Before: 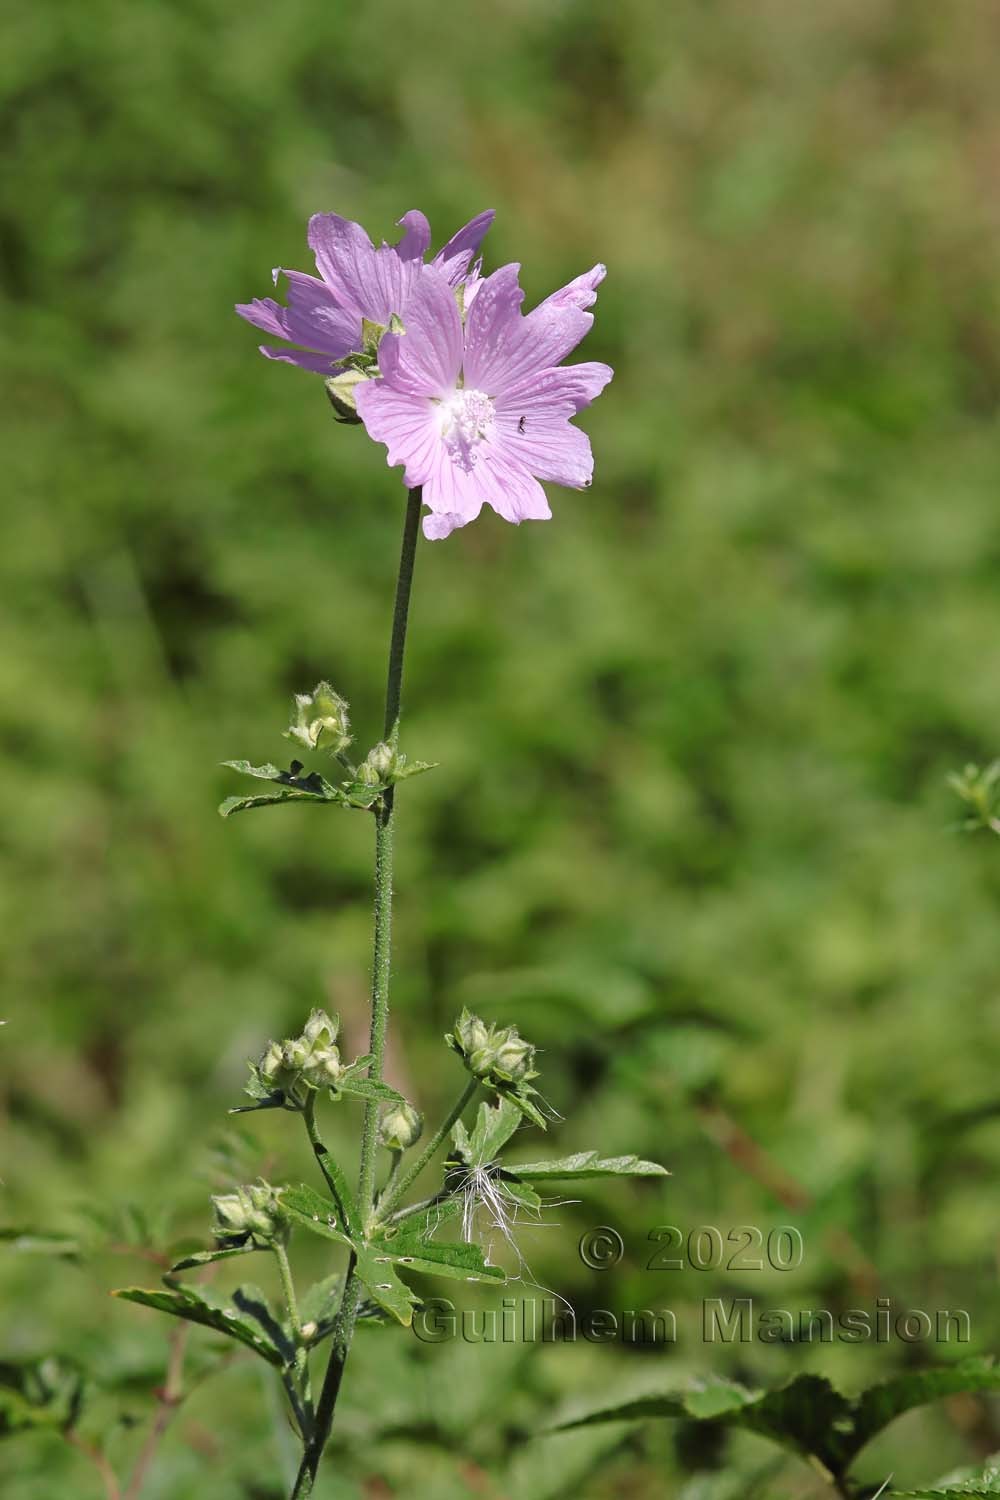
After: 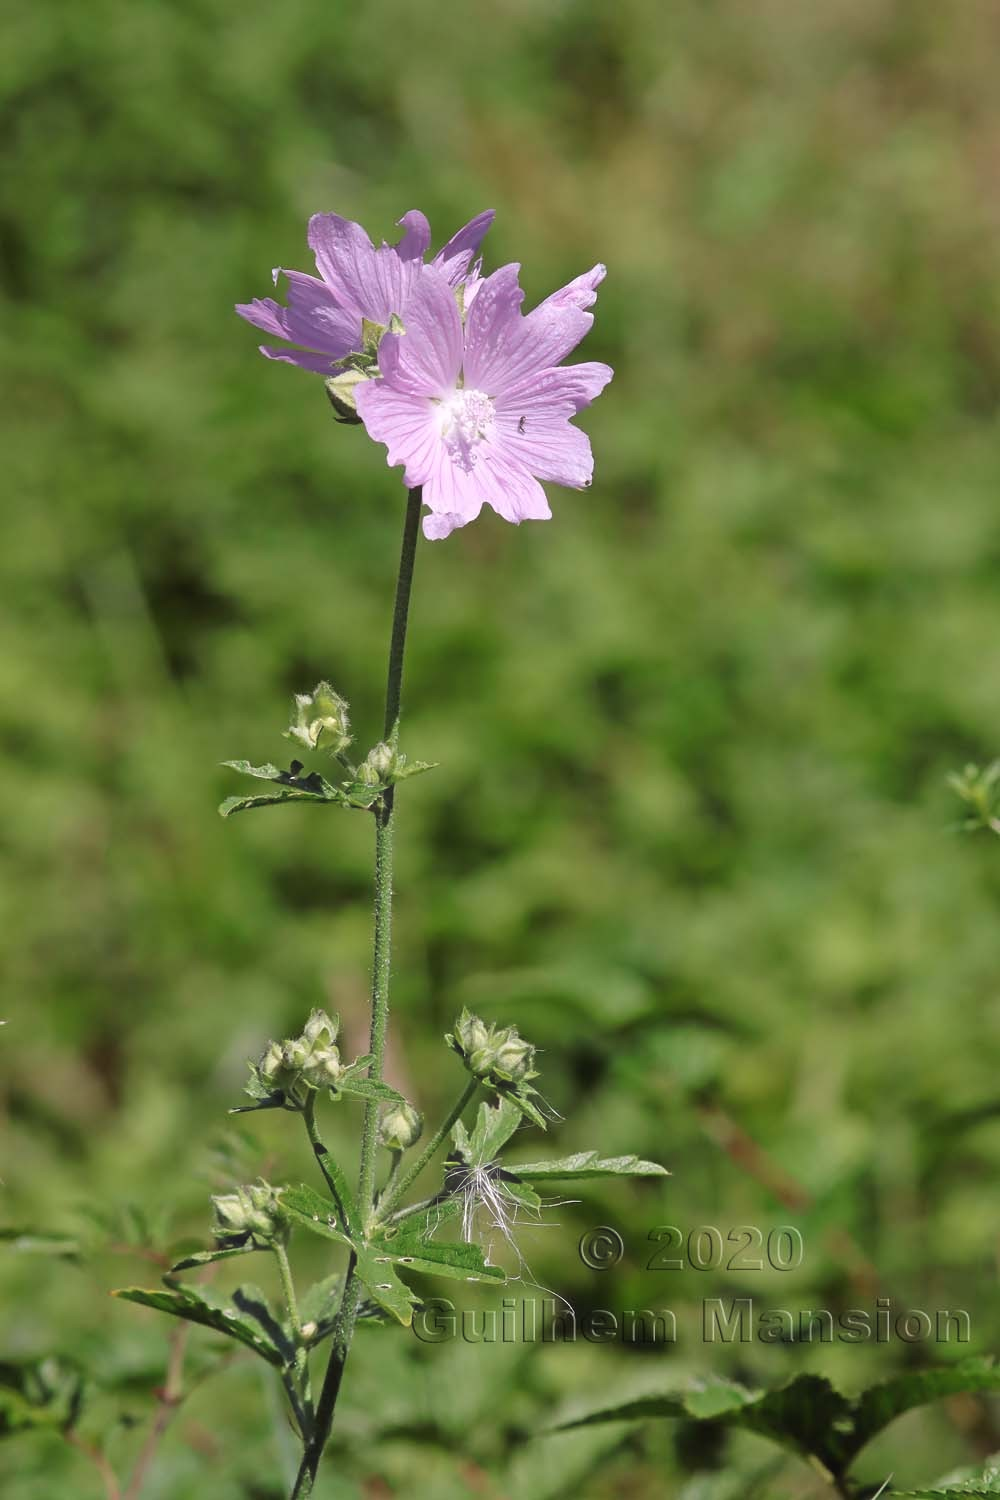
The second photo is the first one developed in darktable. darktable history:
tone equalizer: mask exposure compensation -0.509 EV
haze removal: strength -0.093, compatibility mode true, adaptive false
